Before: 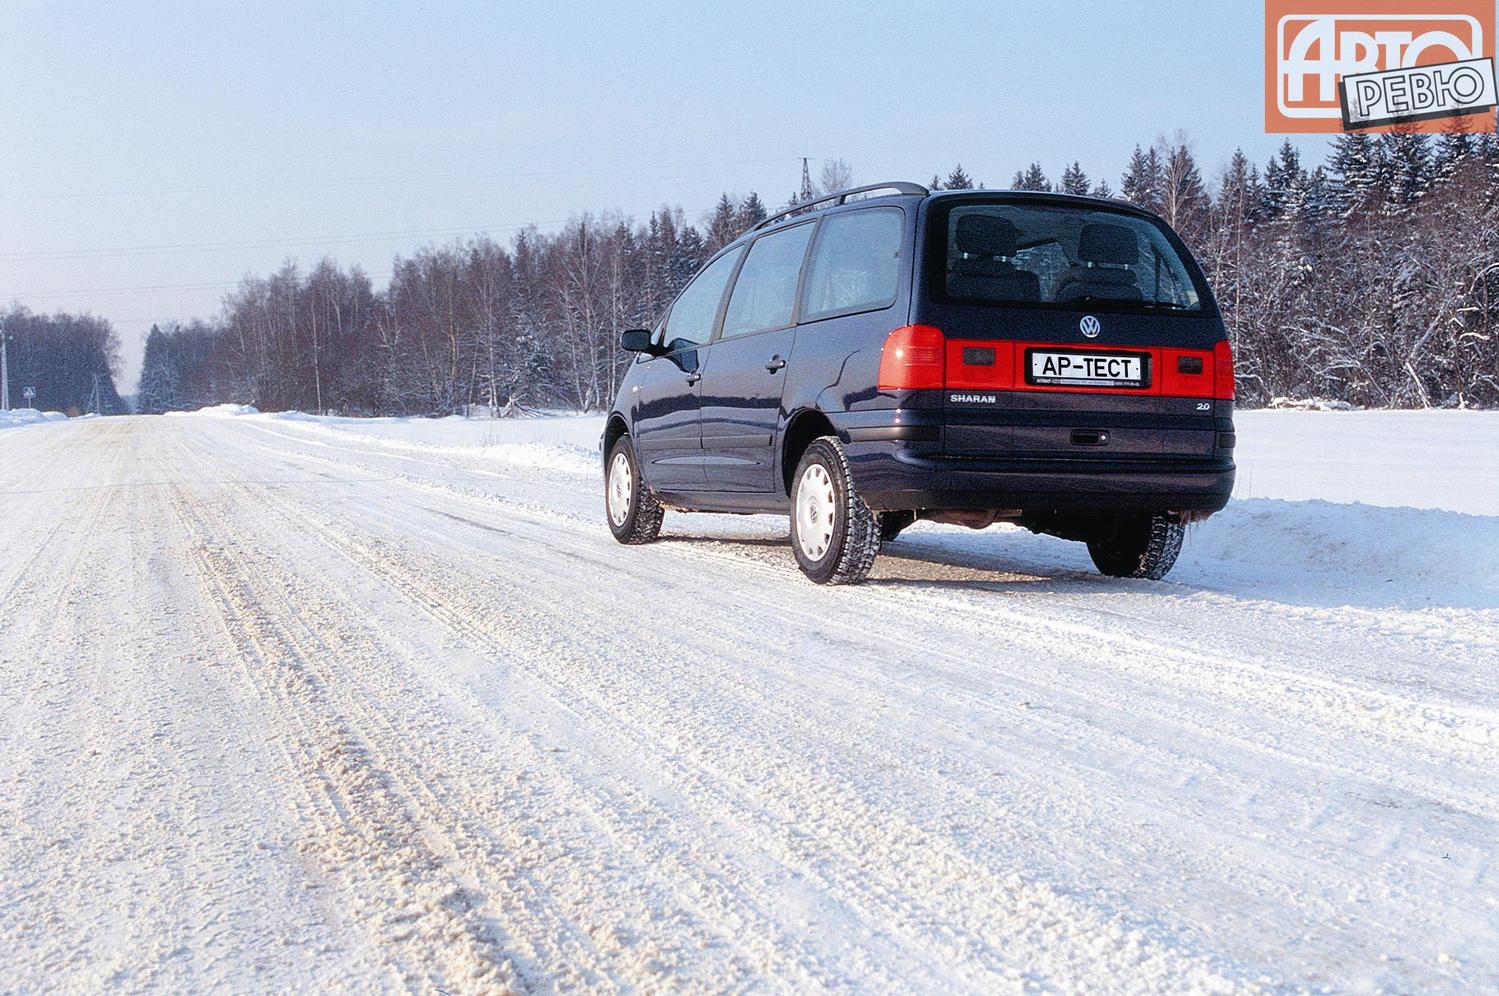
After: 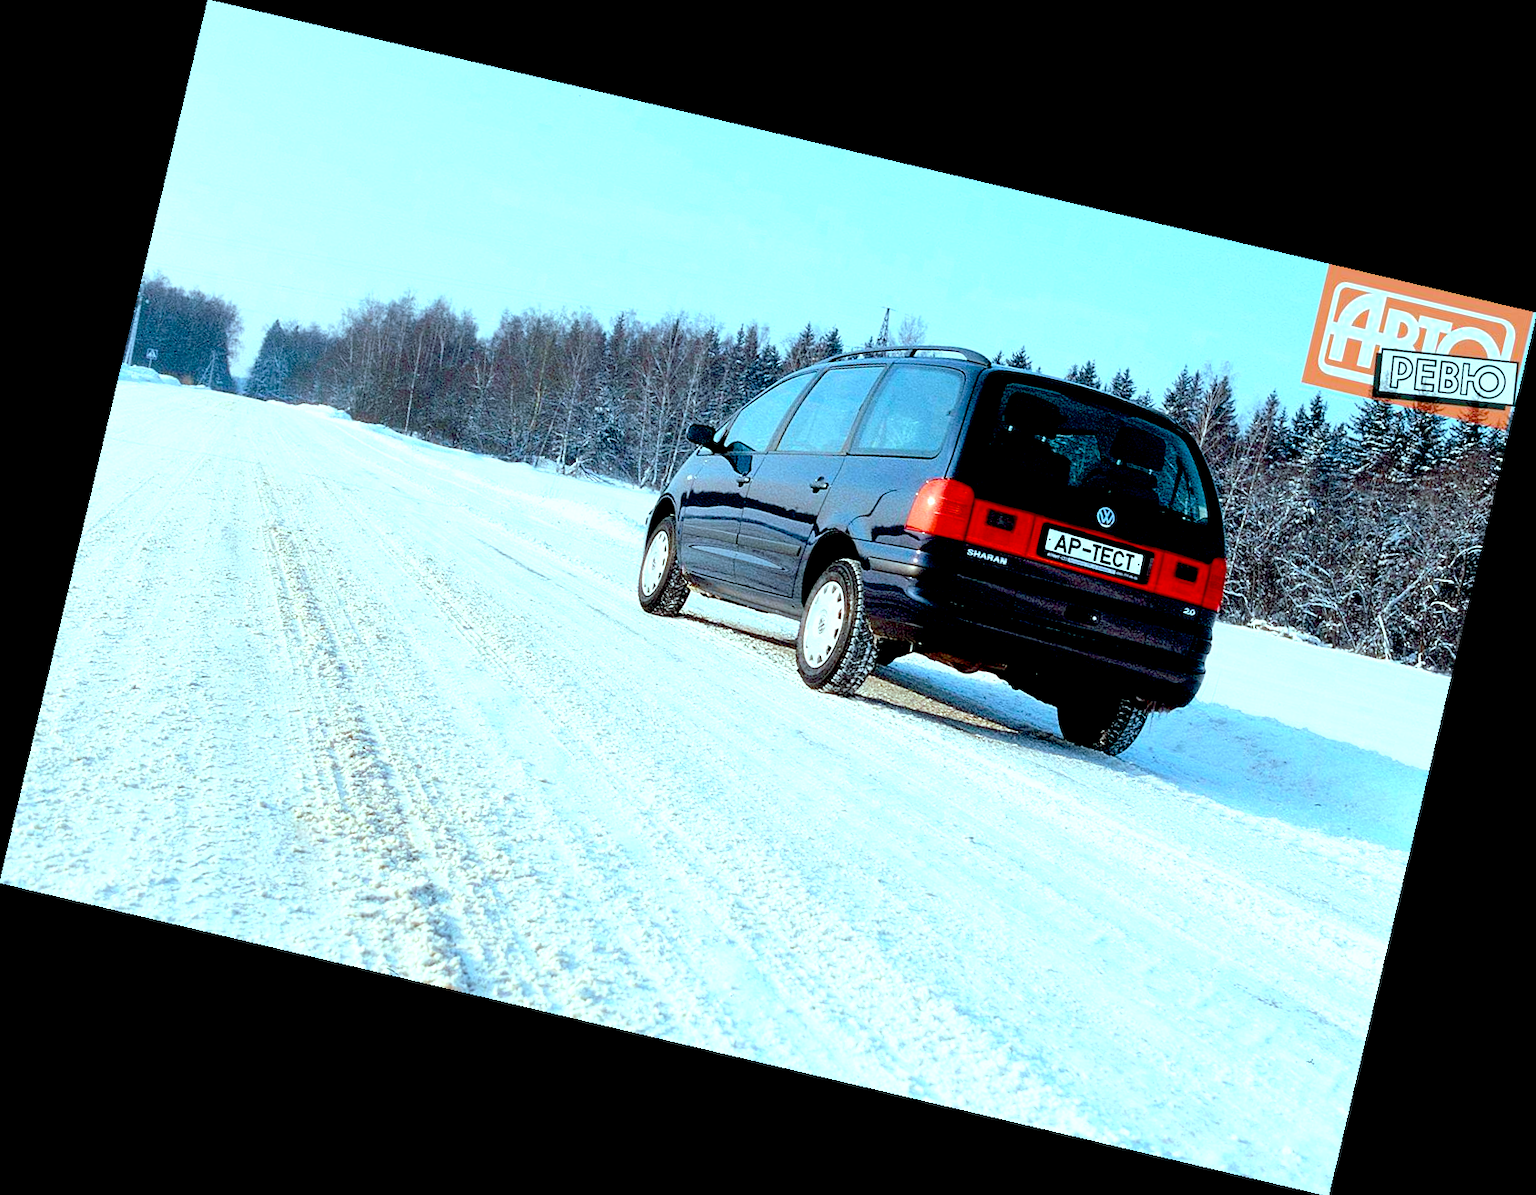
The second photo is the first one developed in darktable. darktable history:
color balance rgb: shadows lift › chroma 11.71%, shadows lift › hue 133.46°, highlights gain › chroma 4%, highlights gain › hue 200.2°, perceptual saturation grading › global saturation 18.05%
exposure: black level correction 0.04, exposure 0.5 EV, compensate highlight preservation false
rotate and perspective: rotation 13.27°, automatic cropping off
